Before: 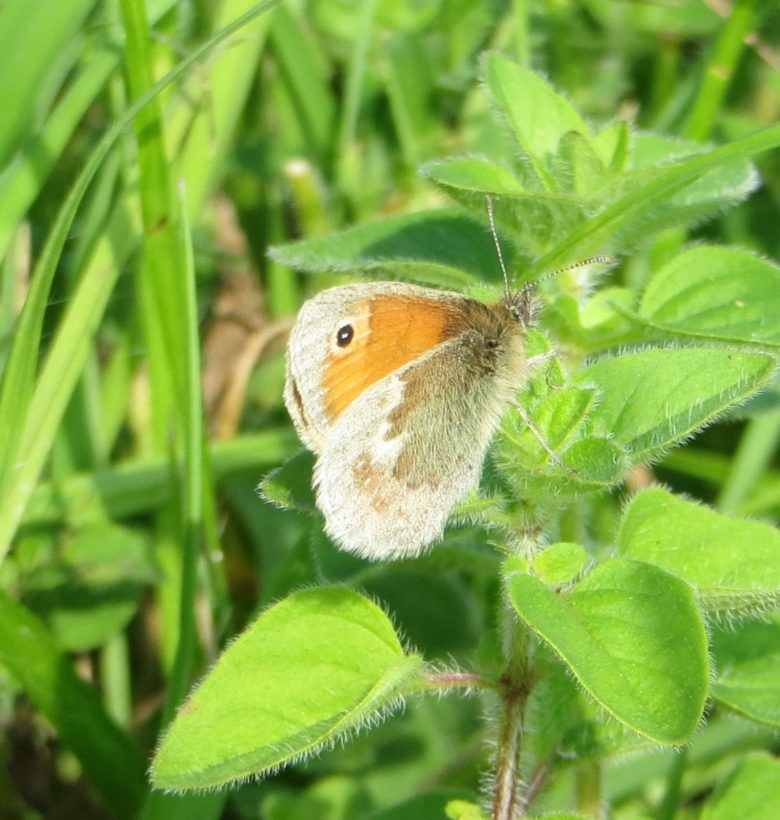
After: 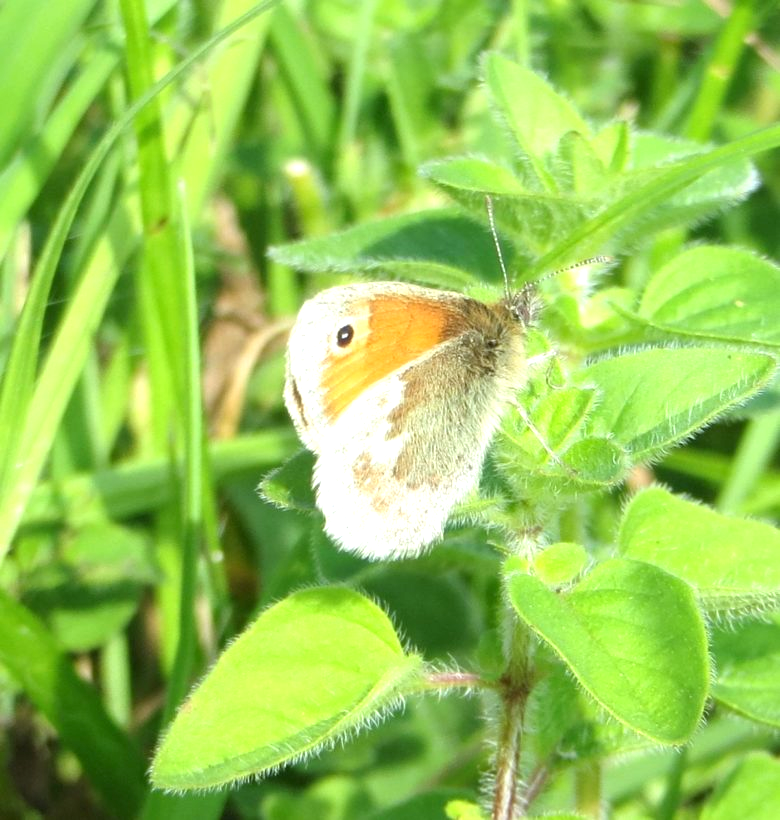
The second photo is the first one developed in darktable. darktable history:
exposure: exposure 0.564 EV, compensate highlight preservation false
white balance: red 0.976, blue 1.04
